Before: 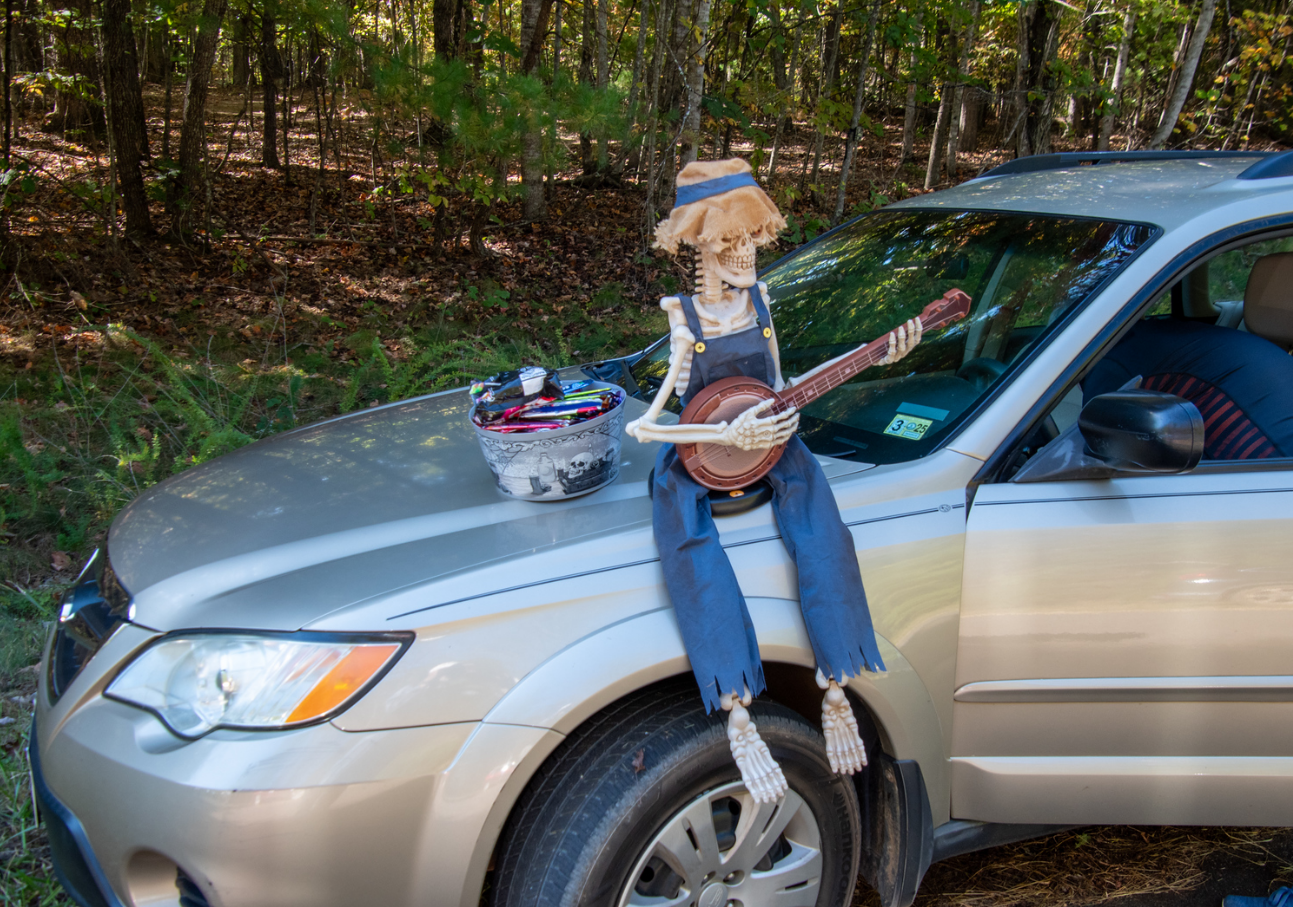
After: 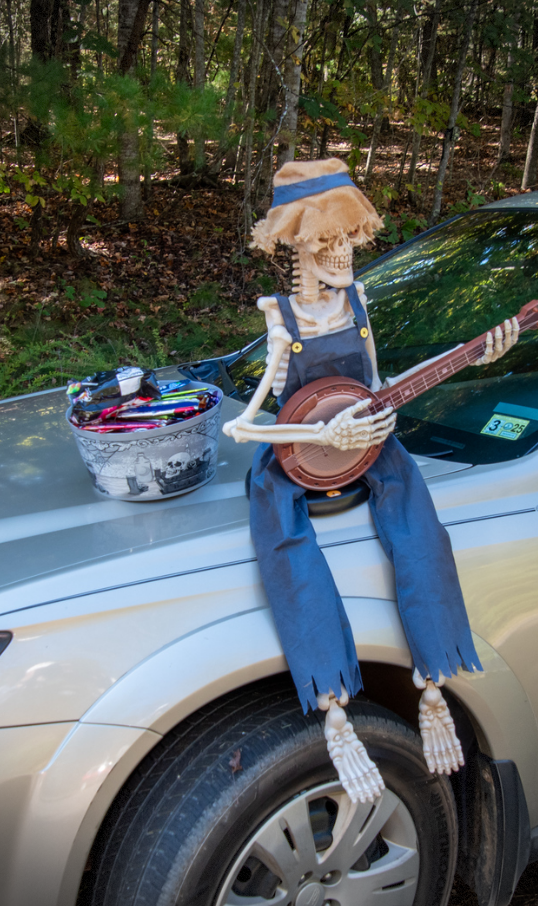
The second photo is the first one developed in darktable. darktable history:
vignetting: fall-off radius 31.43%, dithering 8-bit output
crop: left 31.232%, right 27.113%
